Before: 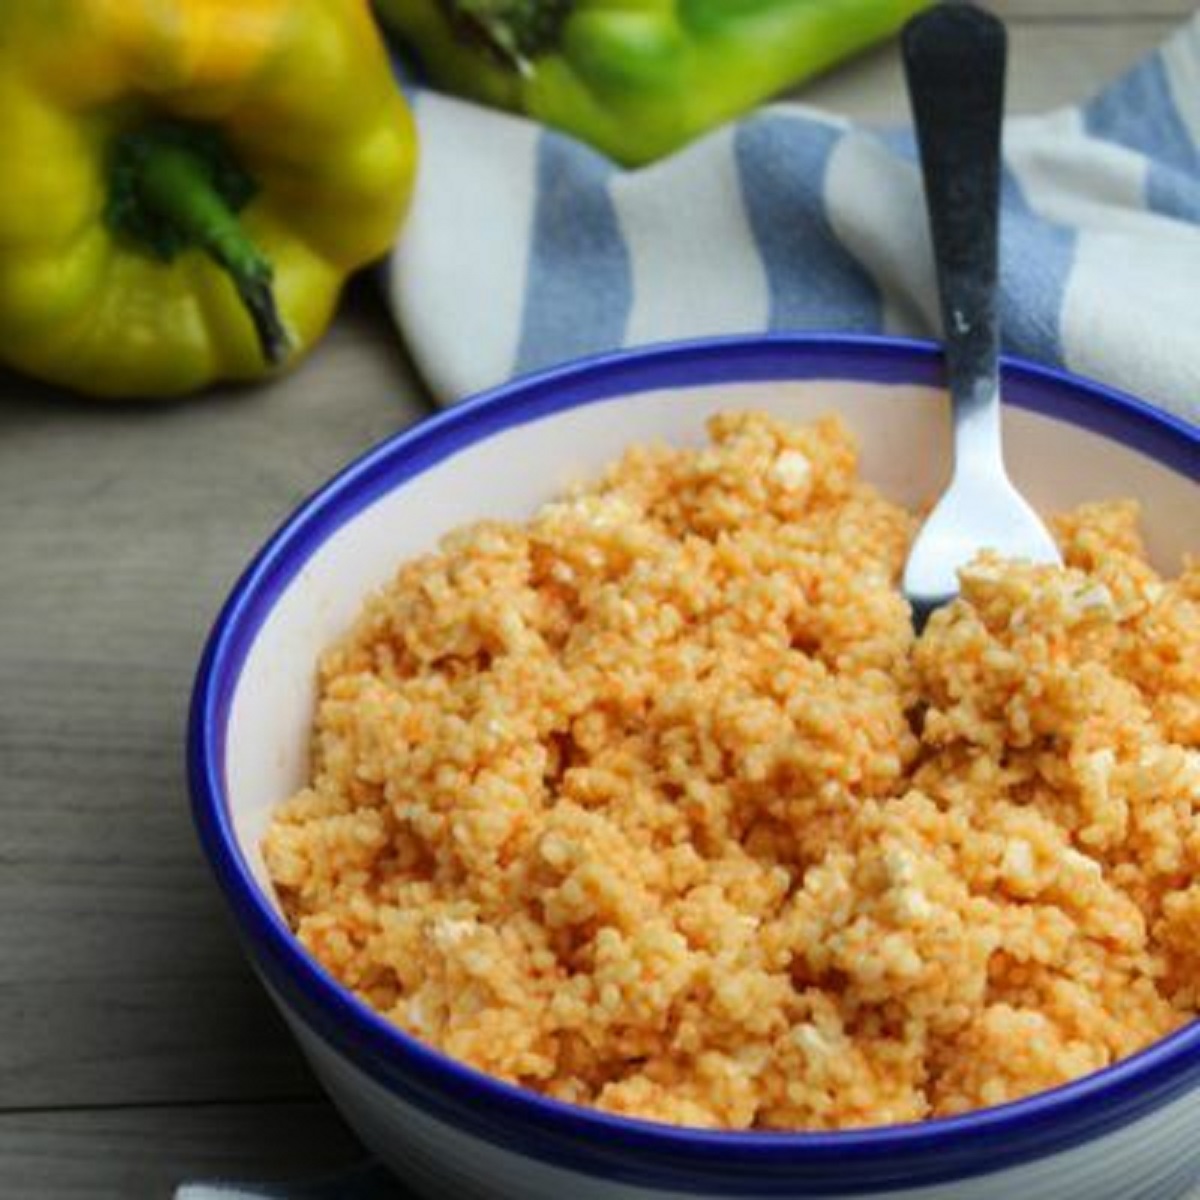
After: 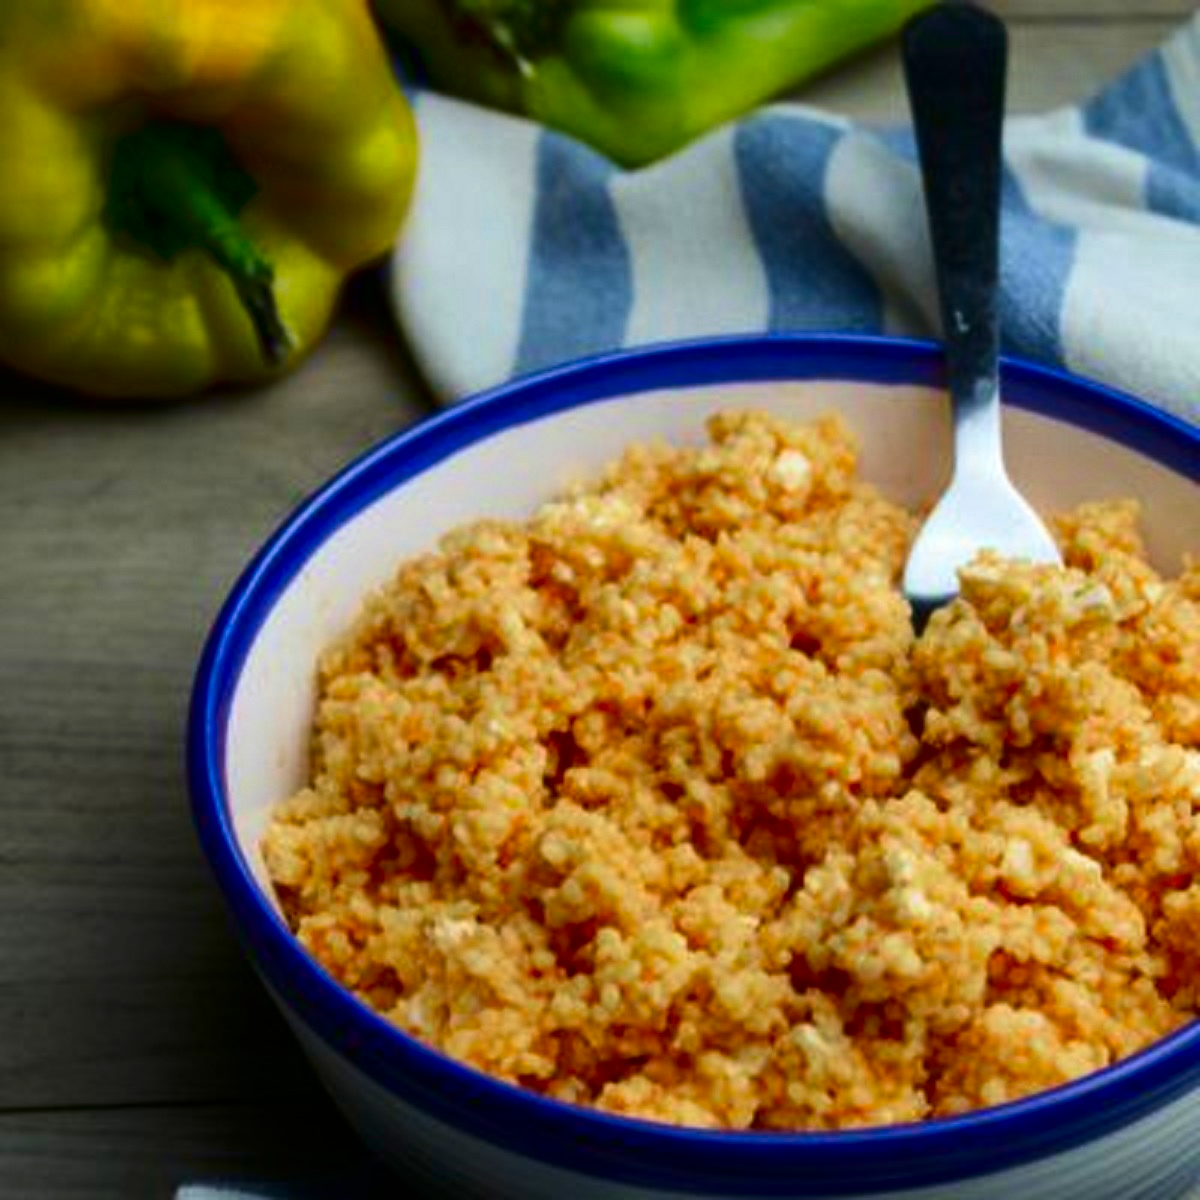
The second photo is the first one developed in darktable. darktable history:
base curve: curves: ch0 [(0, 0) (0.472, 0.508) (1, 1)]
contrast brightness saturation: contrast 0.1, brightness -0.26, saturation 0.14
velvia: on, module defaults
